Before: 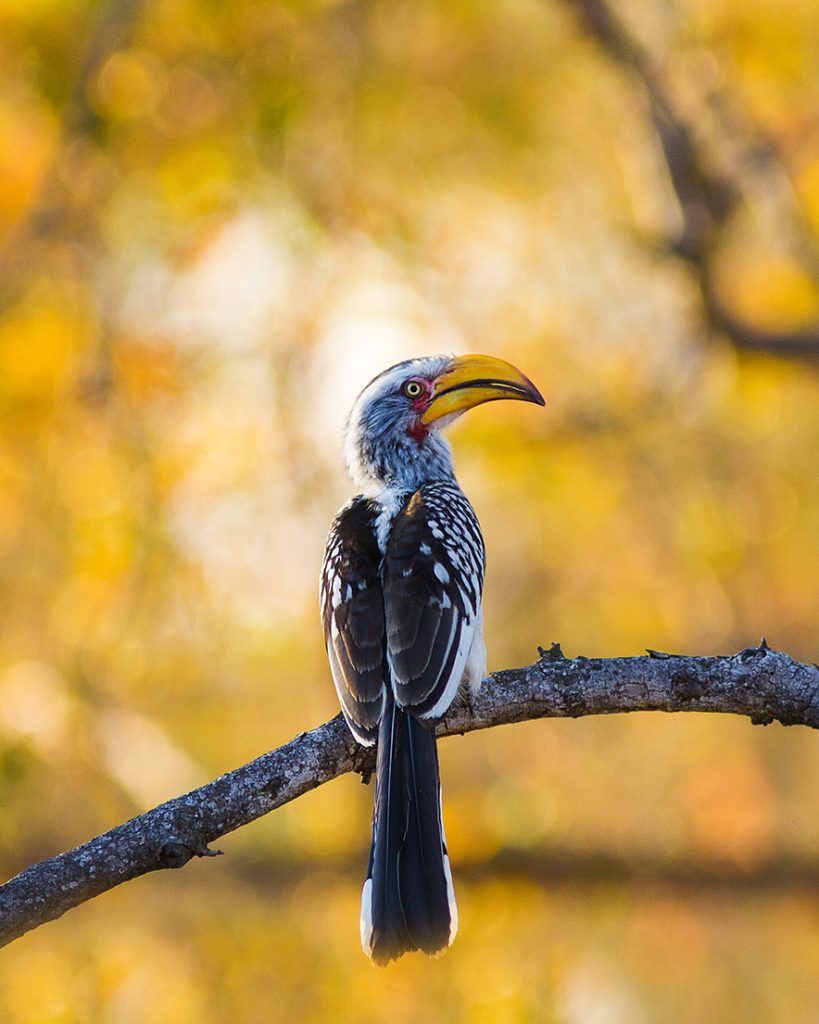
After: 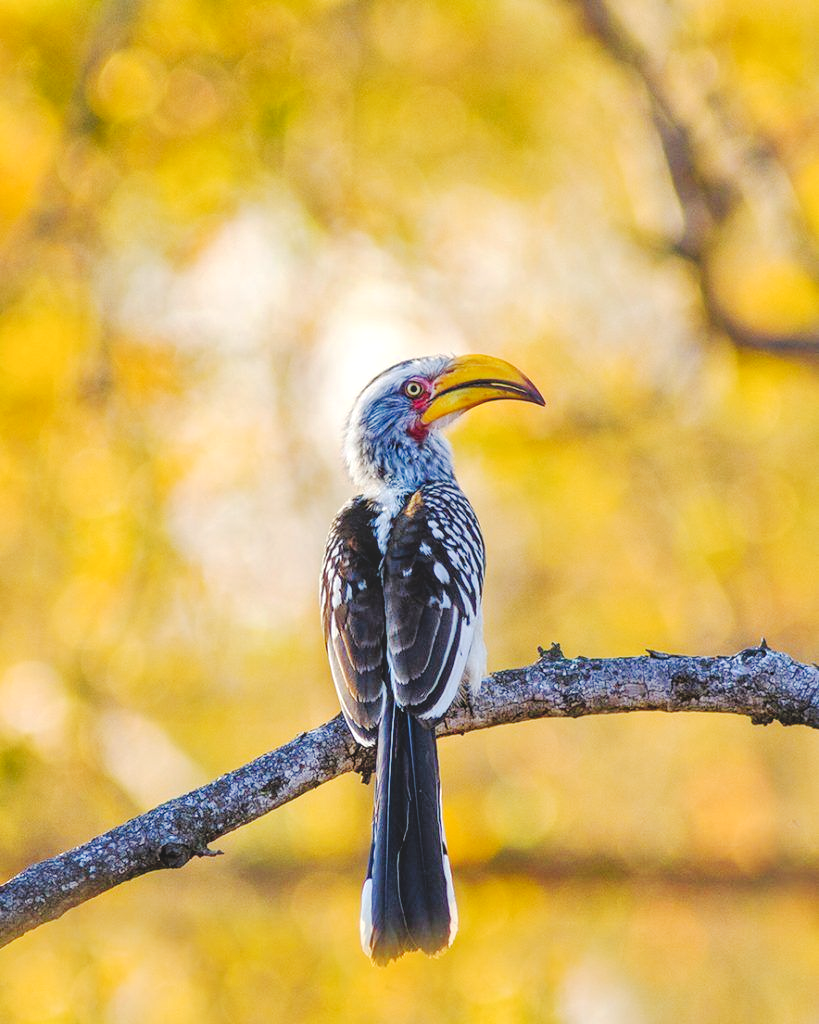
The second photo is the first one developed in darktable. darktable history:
tone equalizer: -7 EV 0.15 EV, -6 EV 0.6 EV, -5 EV 1.15 EV, -4 EV 1.33 EV, -3 EV 1.15 EV, -2 EV 0.6 EV, -1 EV 0.15 EV, mask exposure compensation -0.5 EV
tone curve: curves: ch0 [(0, 0) (0.003, 0.126) (0.011, 0.129) (0.025, 0.129) (0.044, 0.136) (0.069, 0.145) (0.1, 0.162) (0.136, 0.182) (0.177, 0.211) (0.224, 0.254) (0.277, 0.307) (0.335, 0.366) (0.399, 0.441) (0.468, 0.533) (0.543, 0.624) (0.623, 0.702) (0.709, 0.774) (0.801, 0.835) (0.898, 0.904) (1, 1)], preserve colors none
local contrast: on, module defaults
